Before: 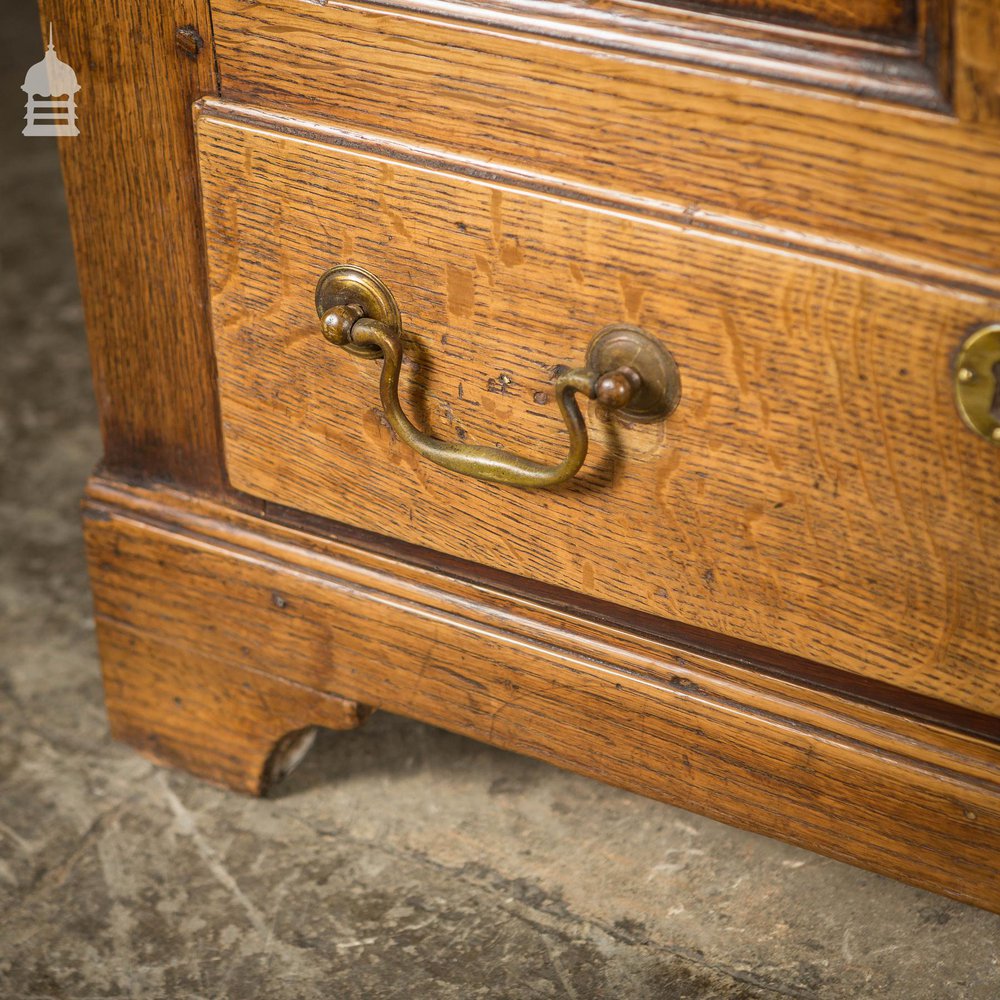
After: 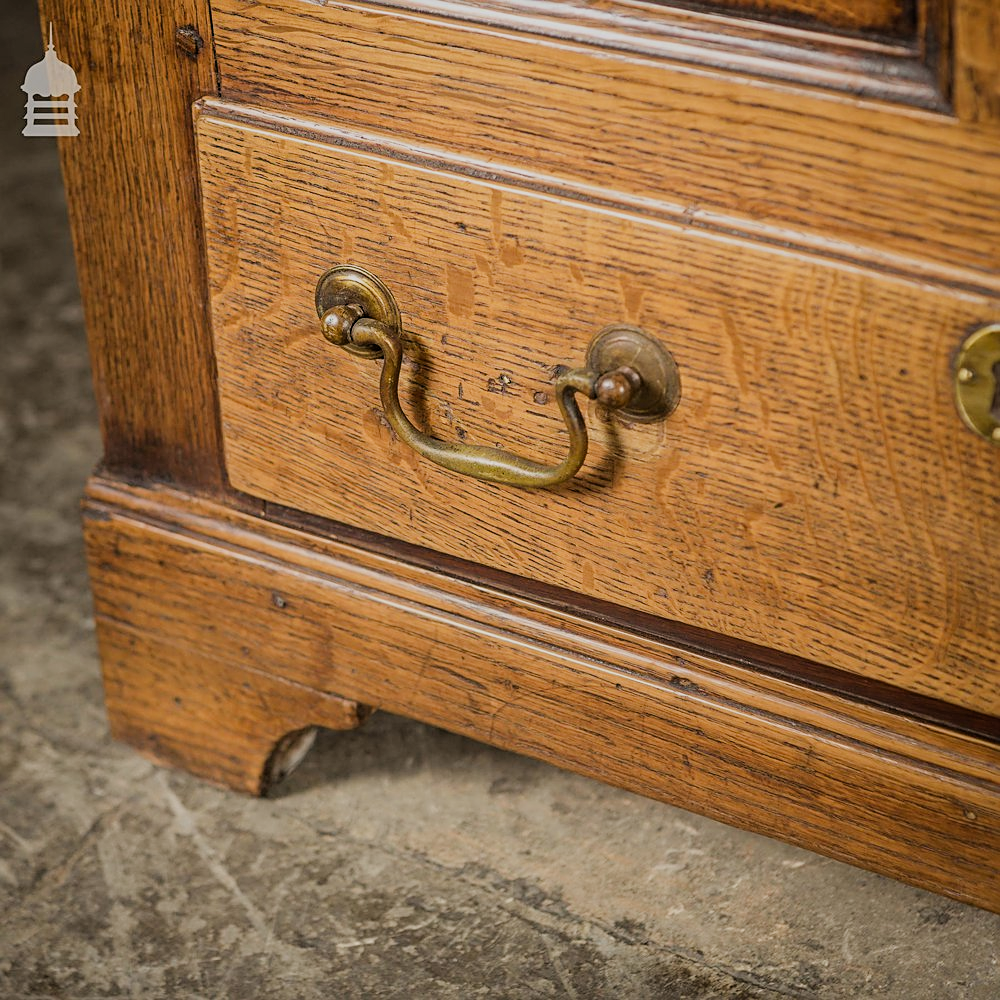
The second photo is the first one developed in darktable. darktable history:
filmic rgb: black relative exposure -7.65 EV, white relative exposure 4.56 EV, threshold 3.03 EV, hardness 3.61, enable highlight reconstruction true
sharpen: on, module defaults
exposure: compensate highlight preservation false
